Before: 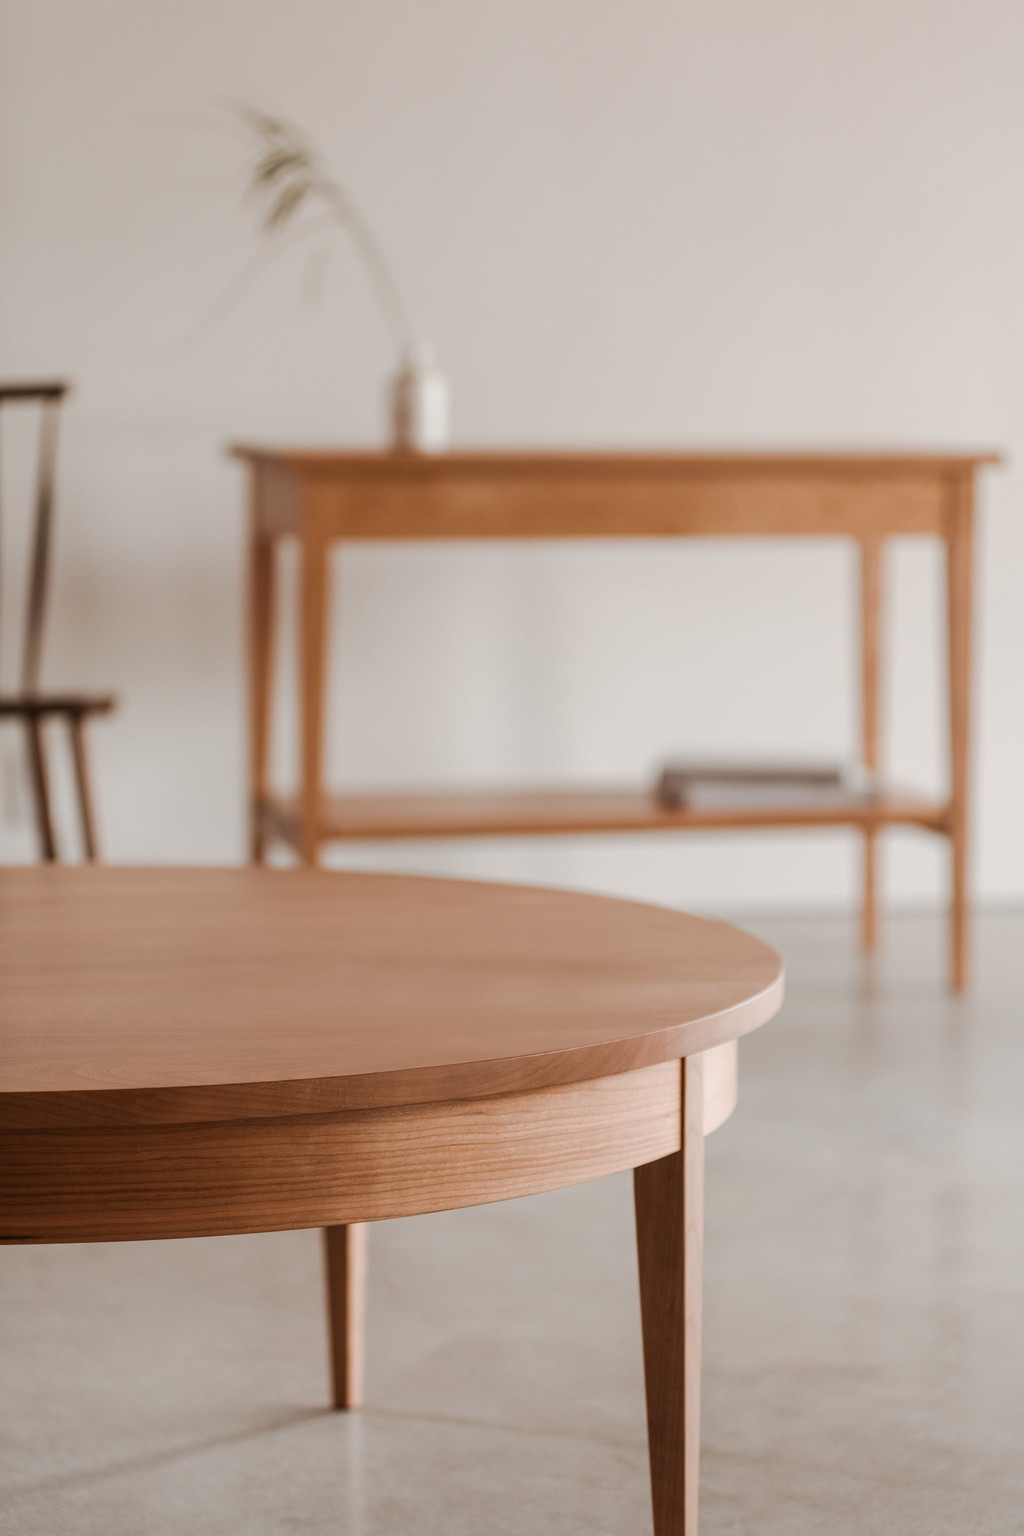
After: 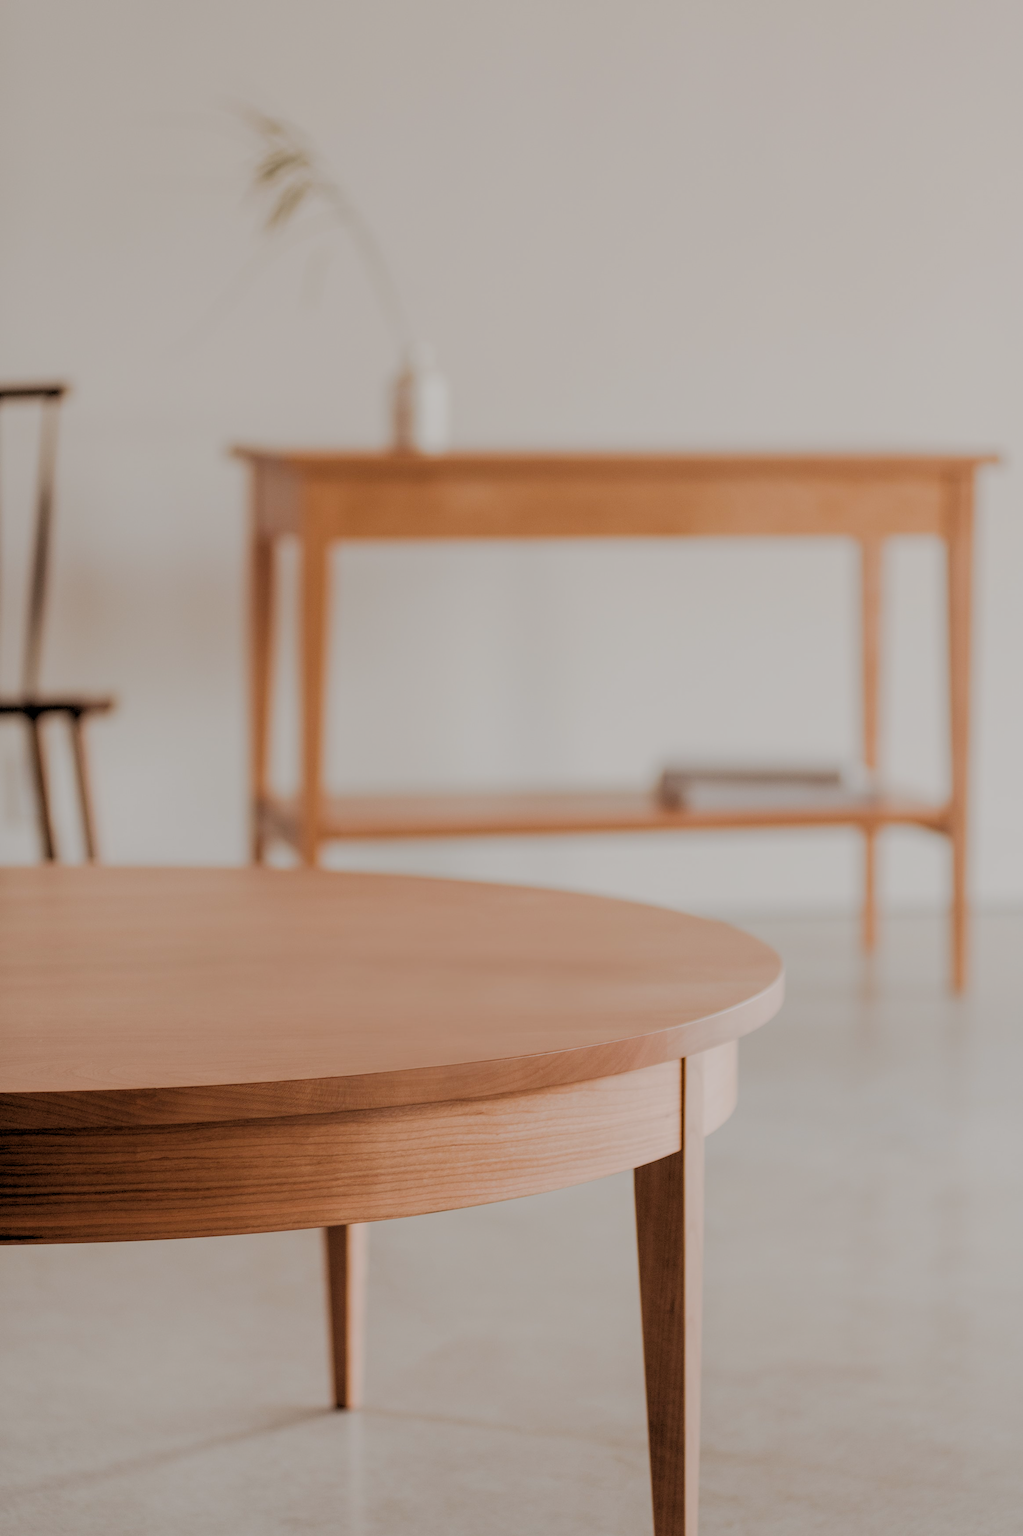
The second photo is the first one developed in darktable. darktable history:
rgb levels: preserve colors sum RGB, levels [[0.038, 0.433, 0.934], [0, 0.5, 1], [0, 0.5, 1]]
filmic rgb: black relative exposure -7.65 EV, white relative exposure 4.56 EV, hardness 3.61
